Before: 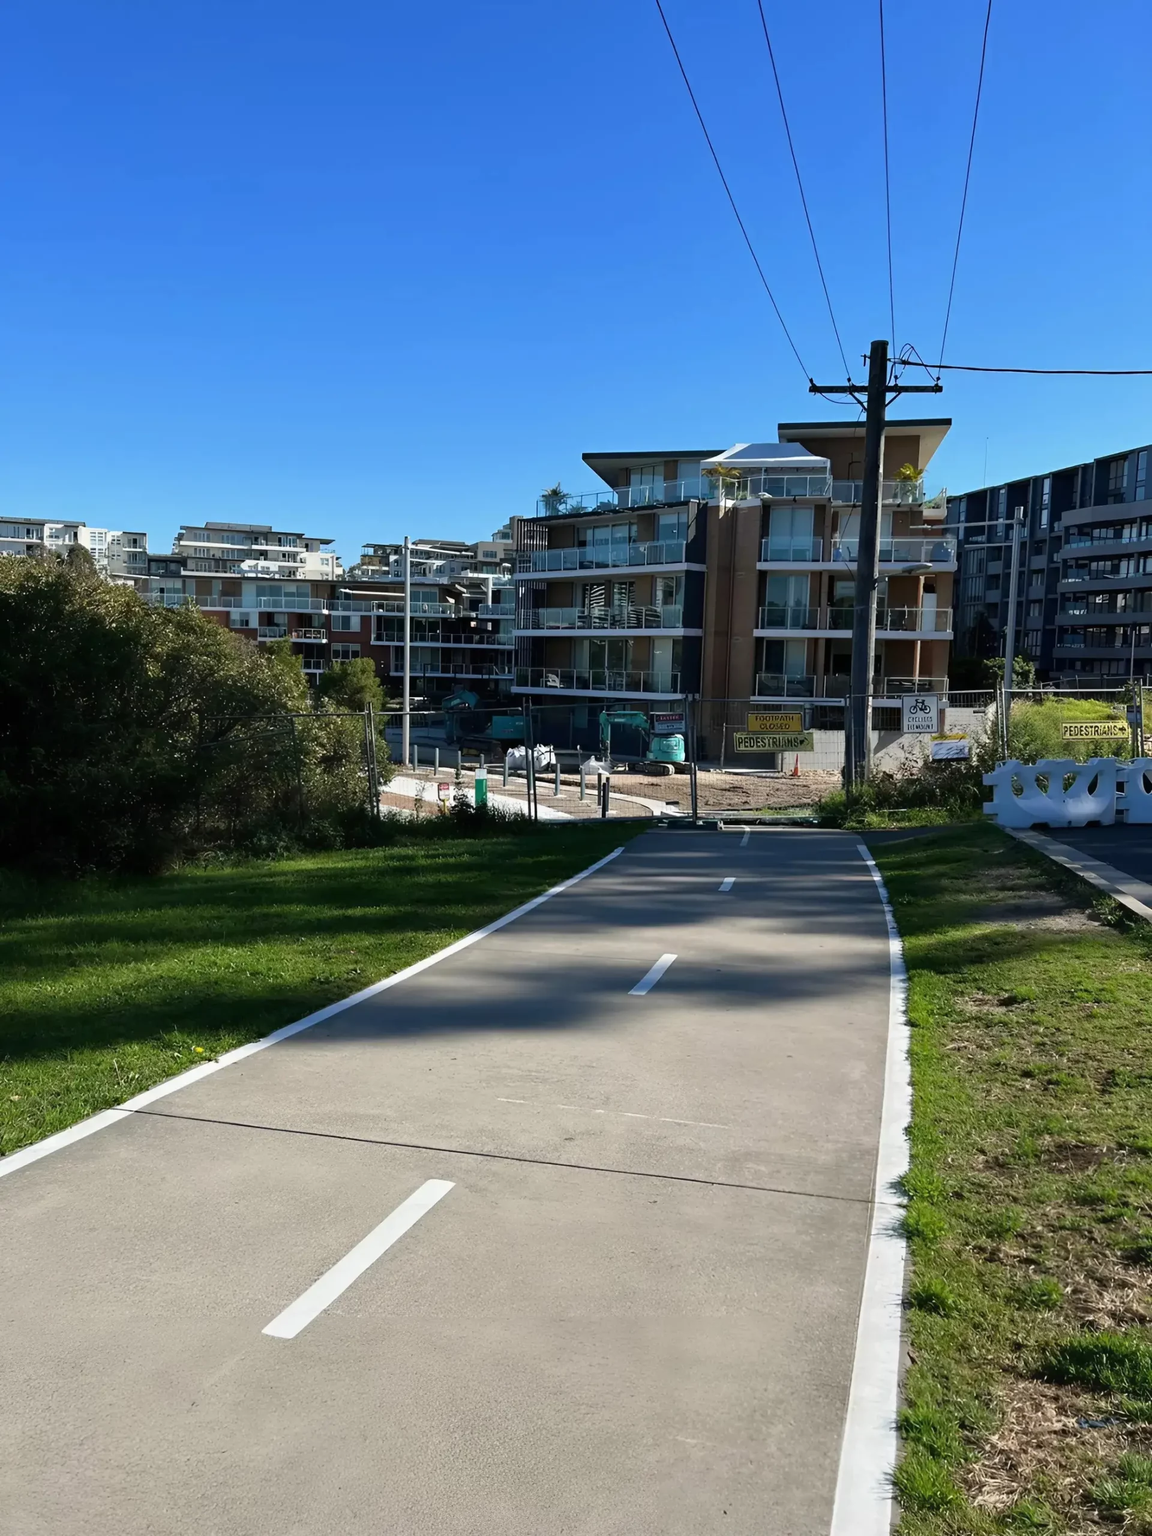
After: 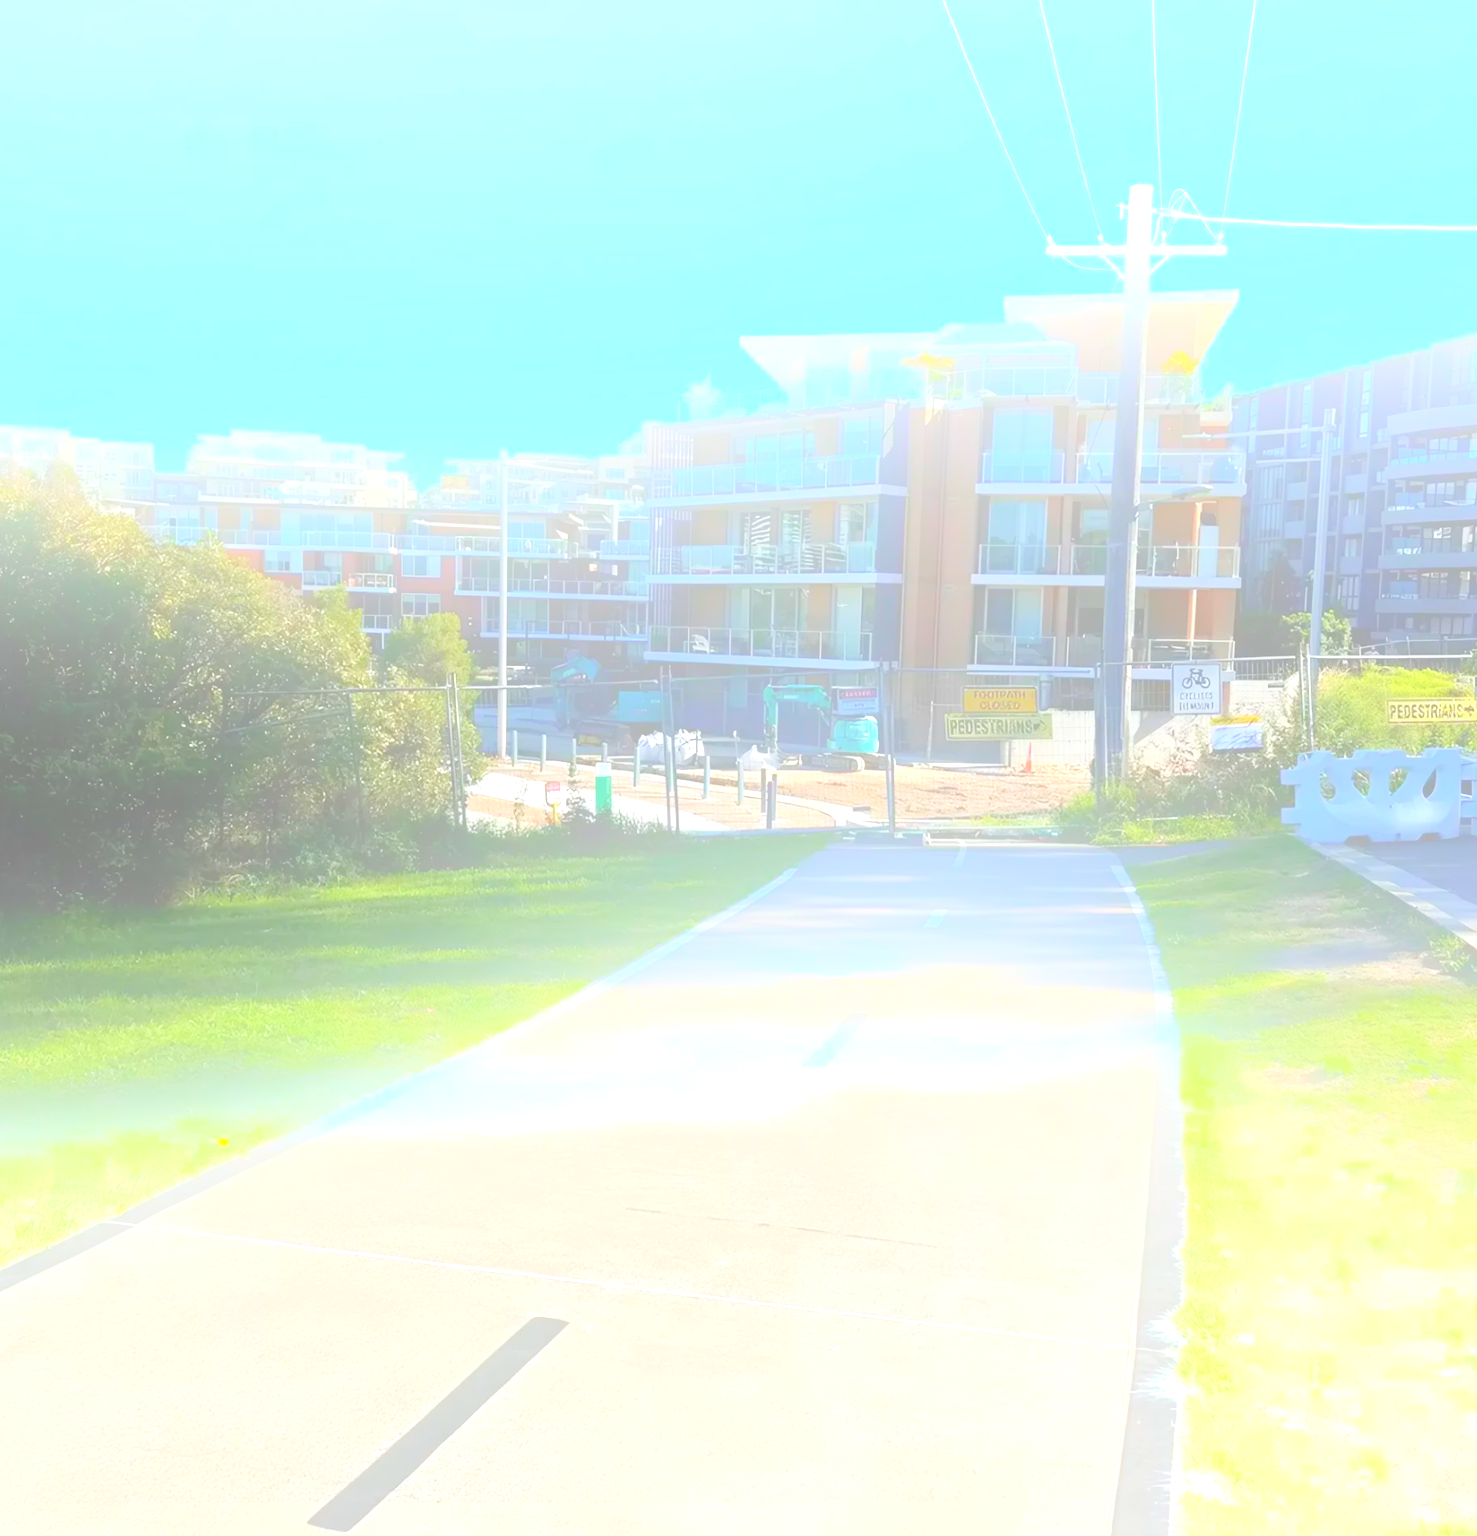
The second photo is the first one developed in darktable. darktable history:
exposure: black level correction 0.001, exposure 1.05 EV, compensate exposure bias true, compensate highlight preservation false
crop and rotate: left 2.991%, top 13.302%, right 1.981%, bottom 12.636%
bloom: size 70%, threshold 25%, strength 70%
